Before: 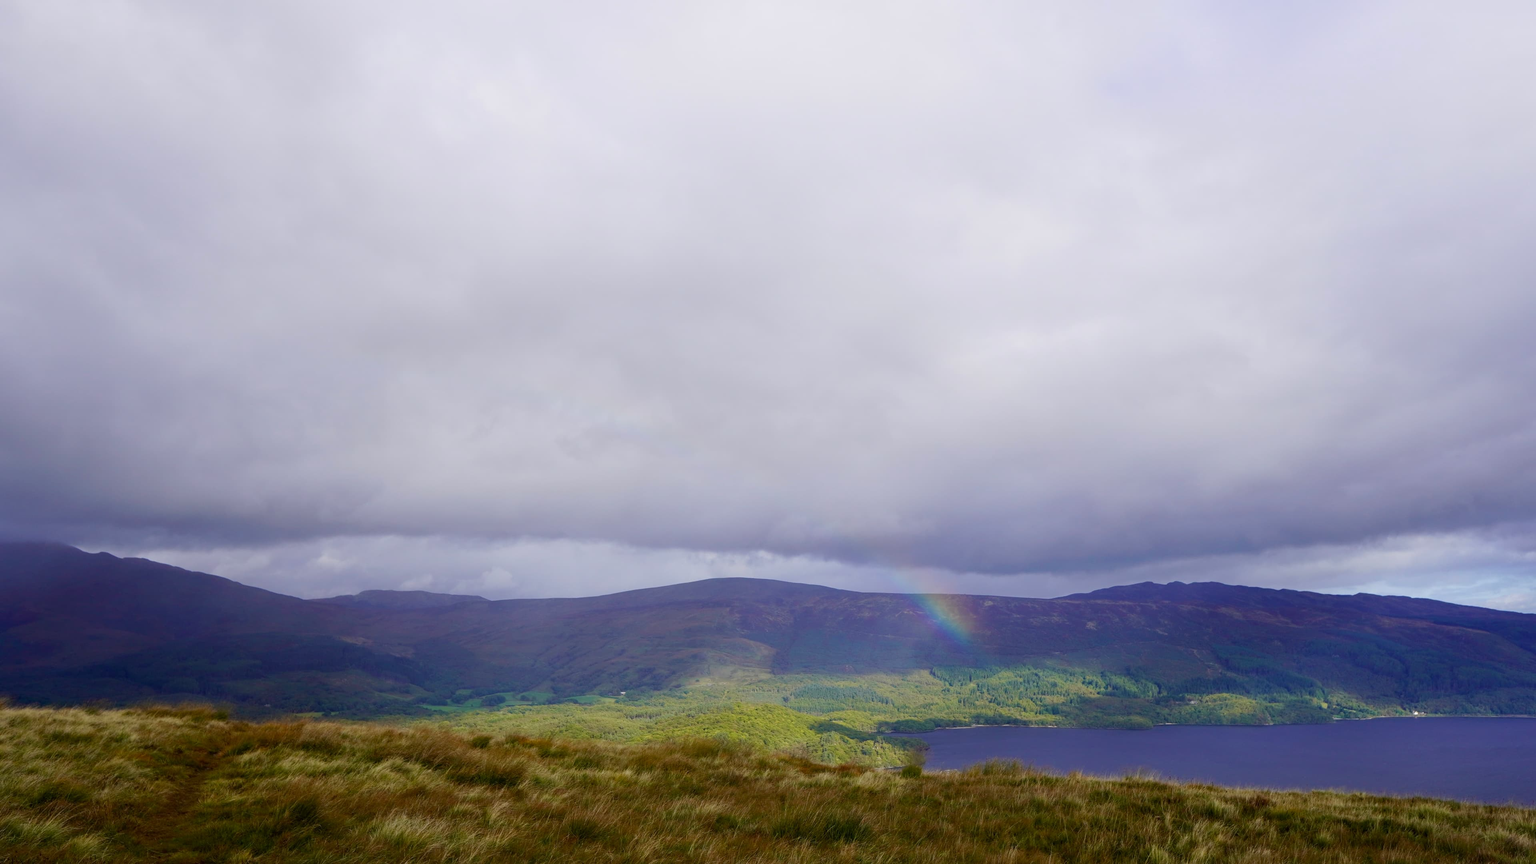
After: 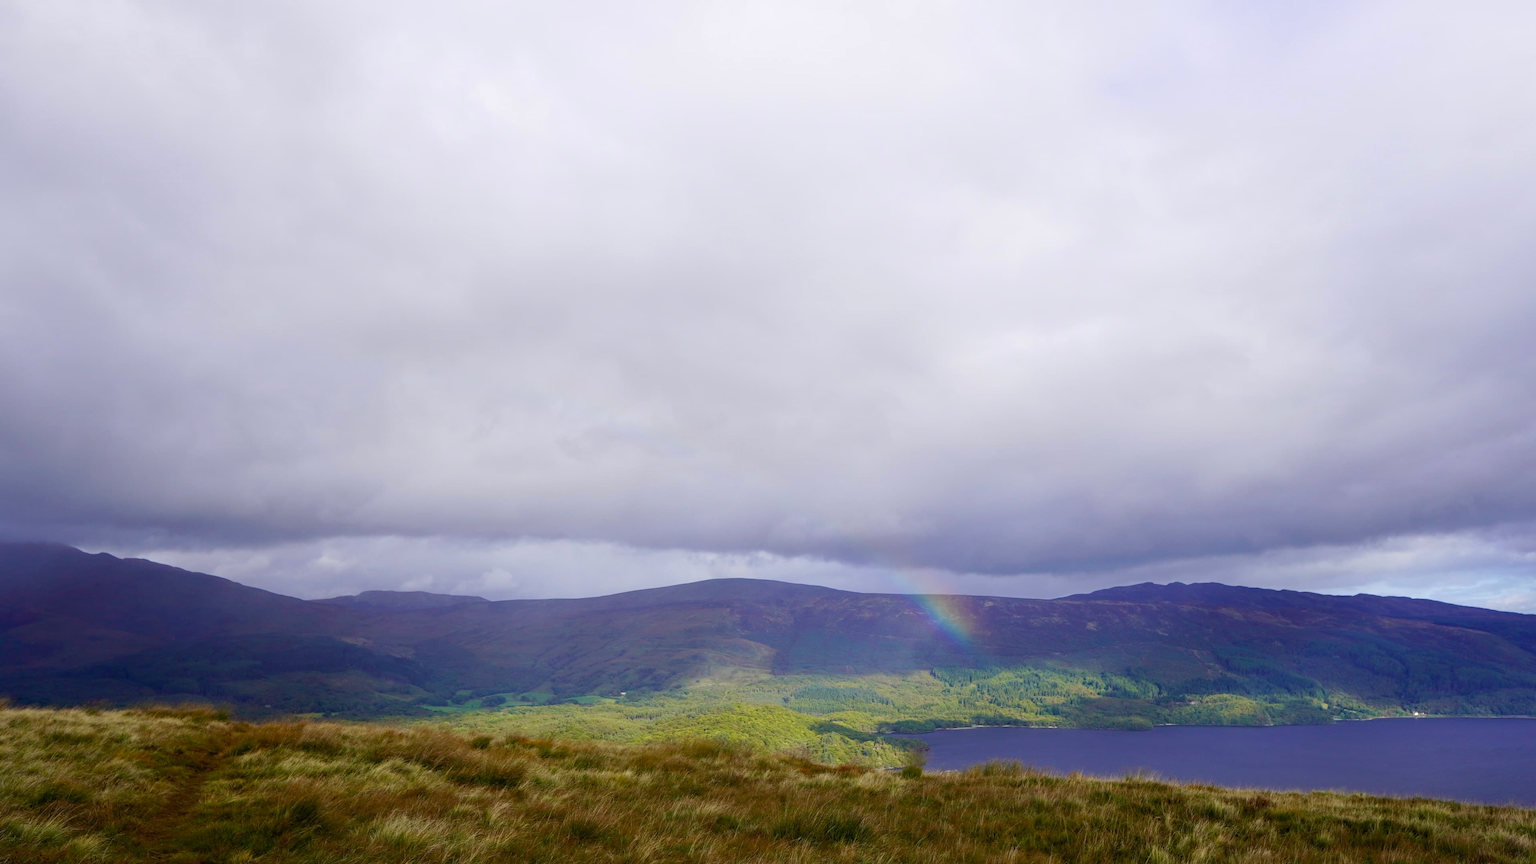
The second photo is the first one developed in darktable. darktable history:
exposure: exposure 0.161 EV, compensate highlight preservation false
rotate and perspective: automatic cropping original format, crop left 0, crop top 0
